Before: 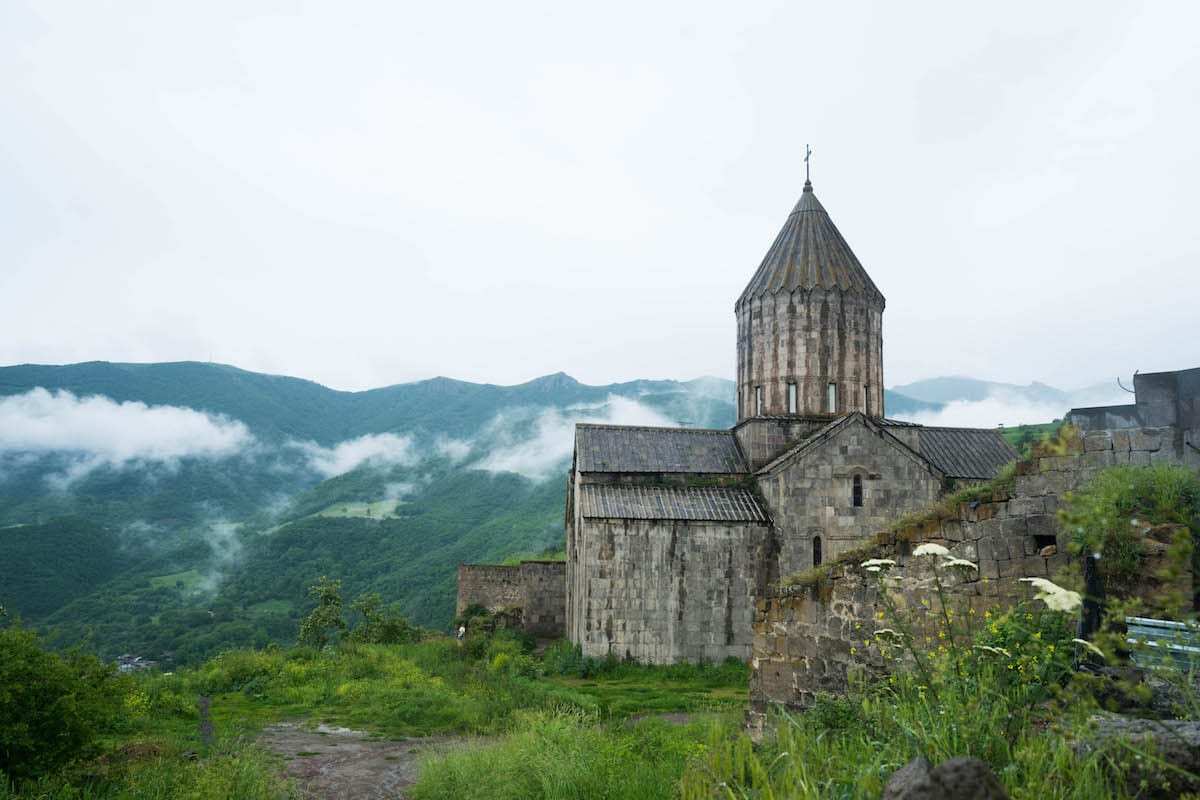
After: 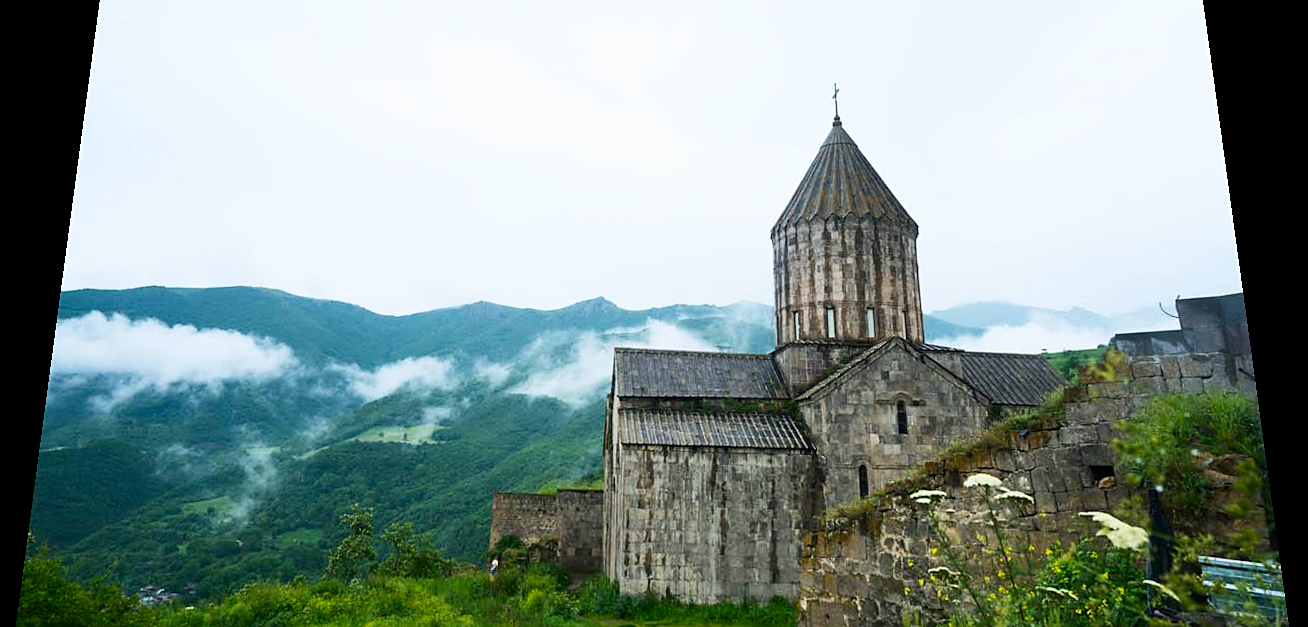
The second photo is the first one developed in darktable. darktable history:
sharpen: radius 1.864, amount 0.398, threshold 1.271
white balance: emerald 1
rotate and perspective: rotation 0.128°, lens shift (vertical) -0.181, lens shift (horizontal) -0.044, shear 0.001, automatic cropping off
contrast brightness saturation: contrast 0.18, saturation 0.3
crop: top 5.667%, bottom 17.637%
